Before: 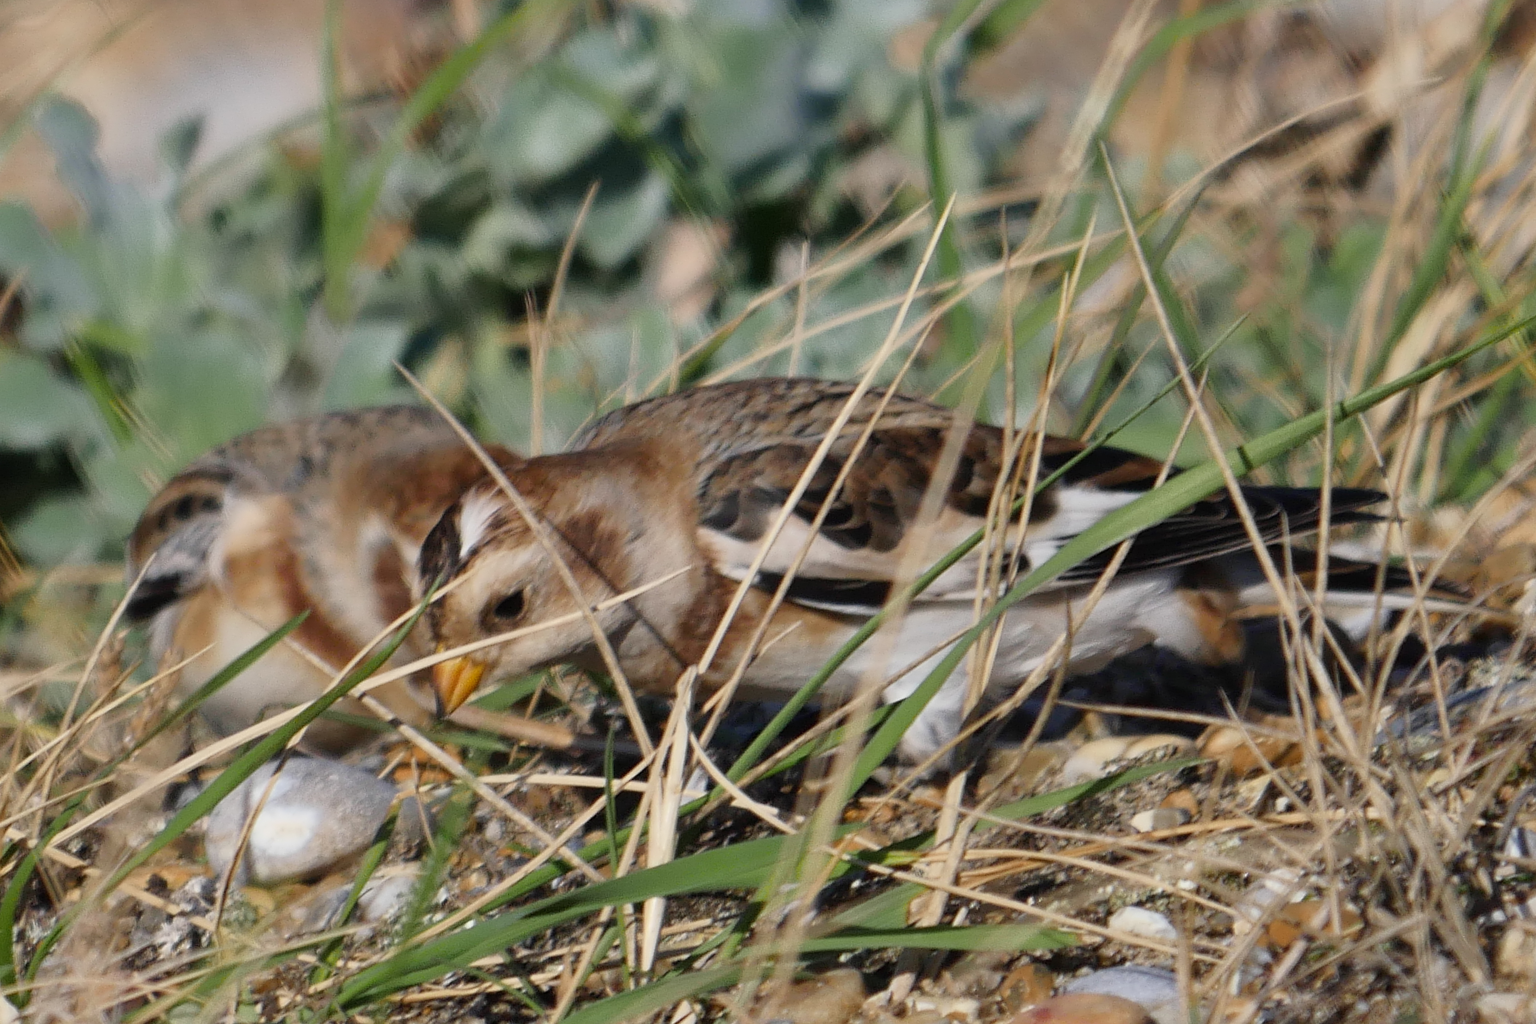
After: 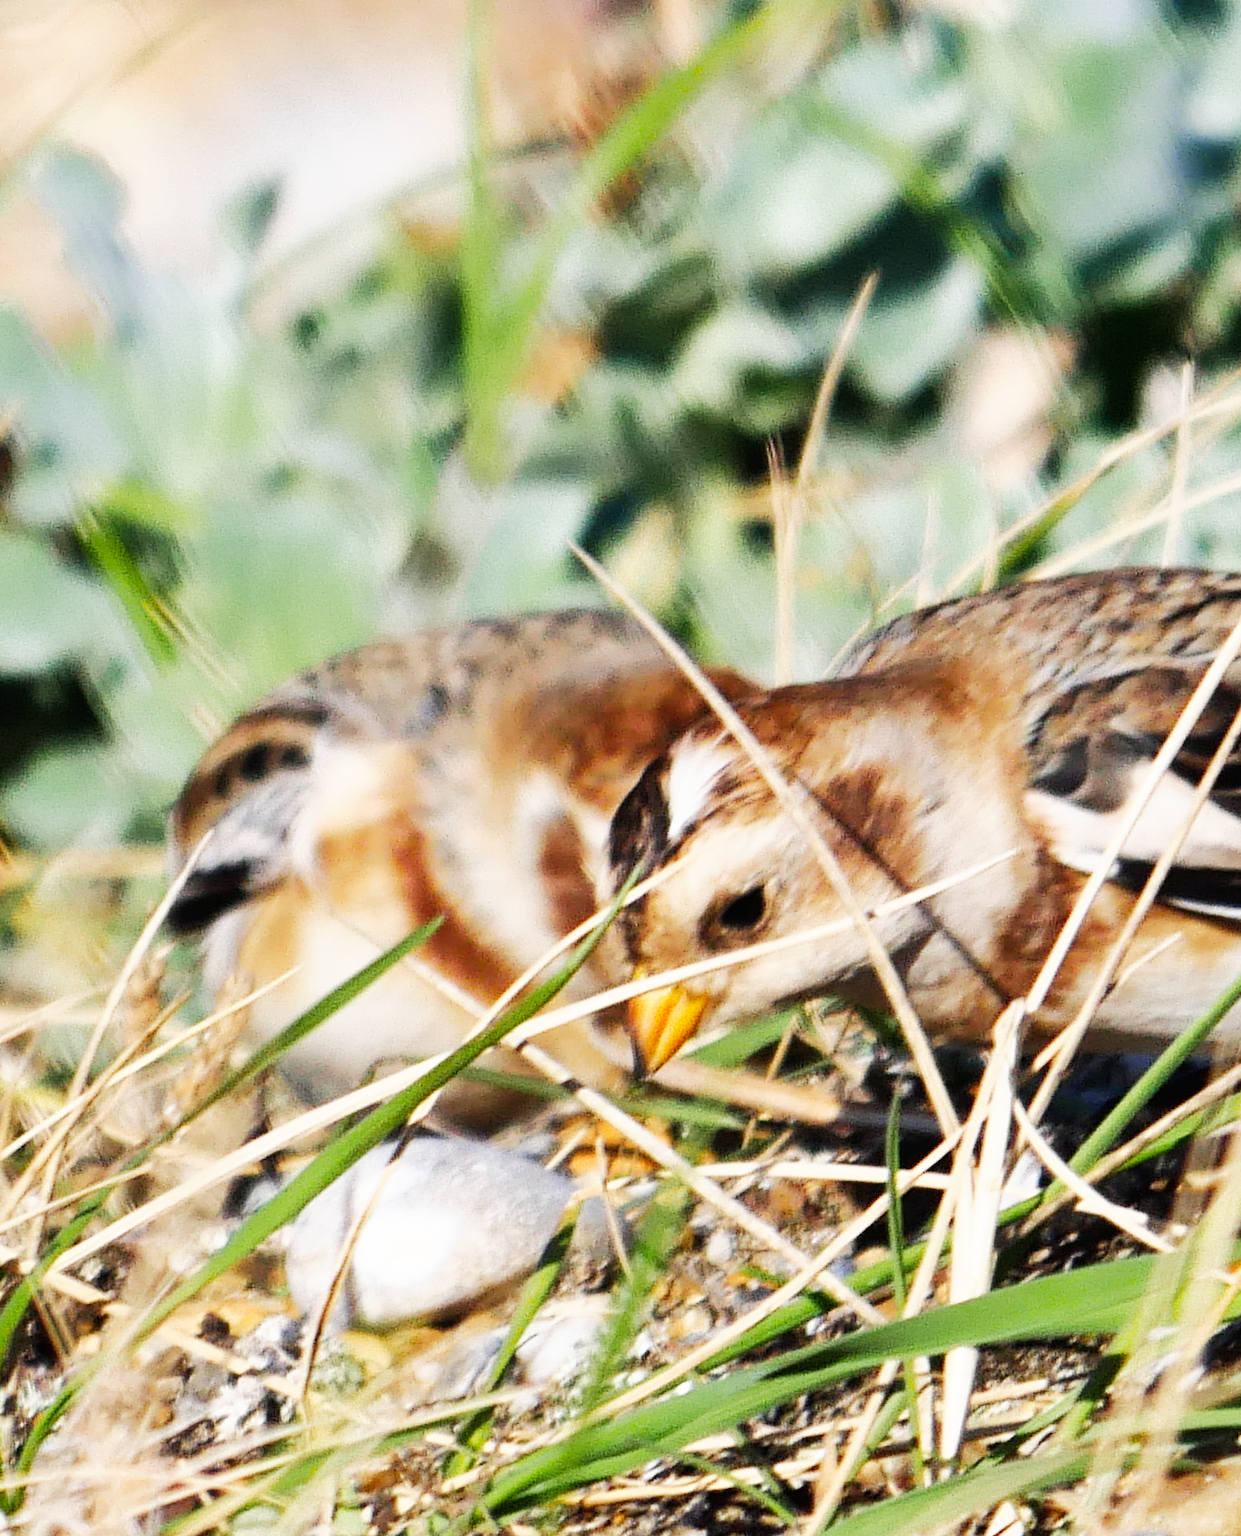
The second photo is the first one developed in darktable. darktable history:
base curve: curves: ch0 [(0, 0) (0.007, 0.004) (0.027, 0.03) (0.046, 0.07) (0.207, 0.54) (0.442, 0.872) (0.673, 0.972) (1, 1)], preserve colors none
crop: left 0.955%, right 45.148%, bottom 0.09%
